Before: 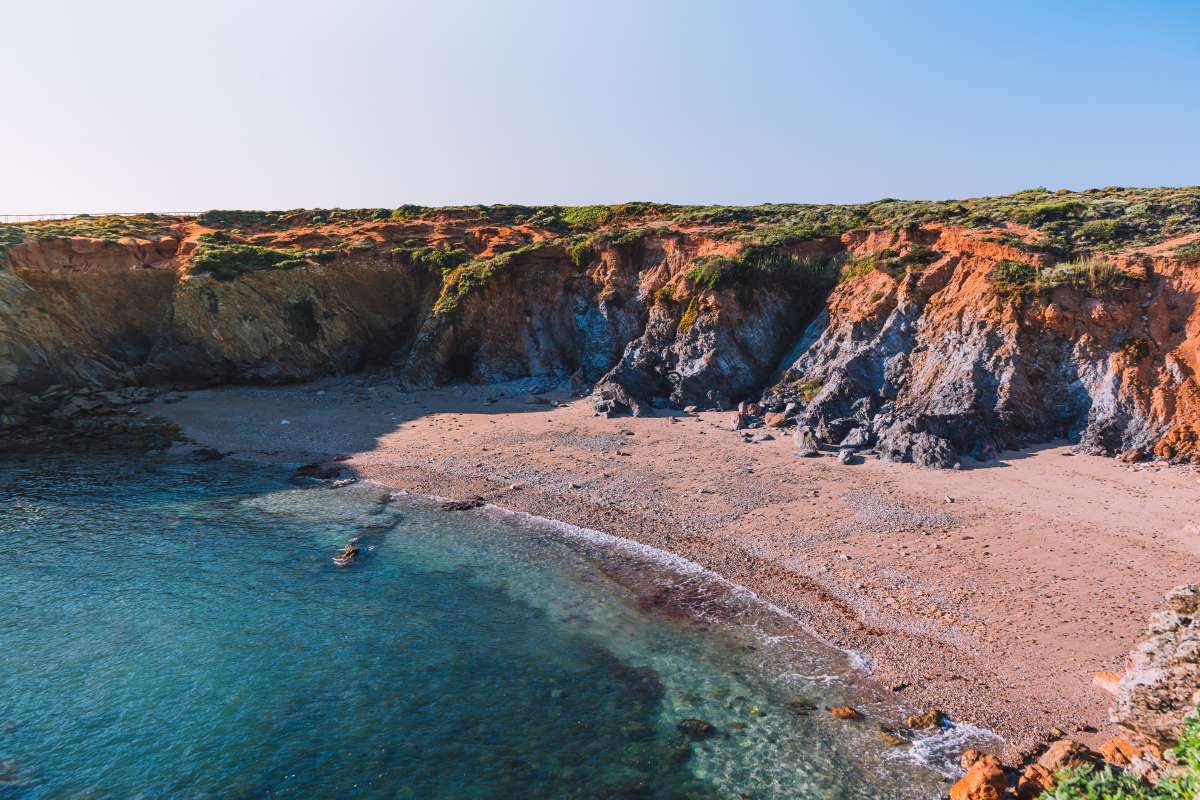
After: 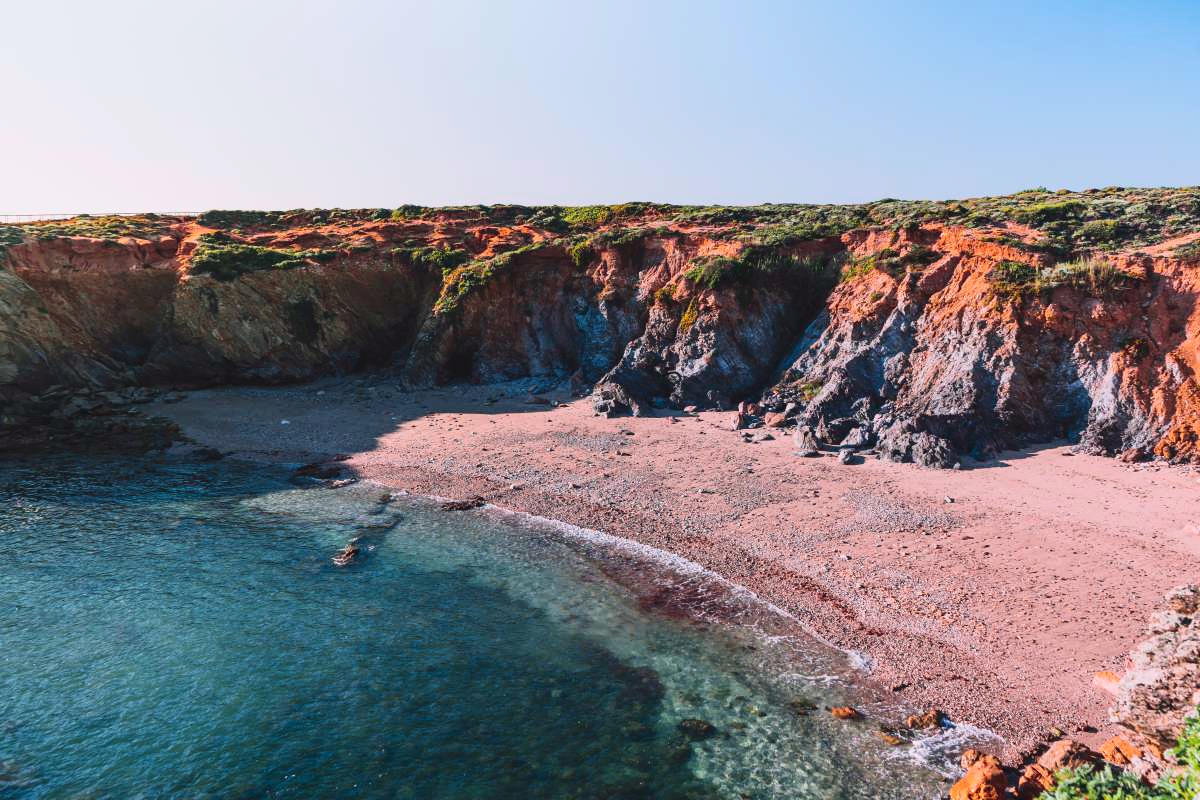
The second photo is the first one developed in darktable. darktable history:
tone curve: curves: ch0 [(0, 0.023) (0.217, 0.19) (0.754, 0.801) (1, 0.977)]; ch1 [(0, 0) (0.392, 0.398) (0.5, 0.5) (0.521, 0.528) (0.56, 0.577) (1, 1)]; ch2 [(0, 0) (0.5, 0.5) (0.579, 0.561) (0.65, 0.657) (1, 1)], color space Lab, independent channels, preserve colors none
